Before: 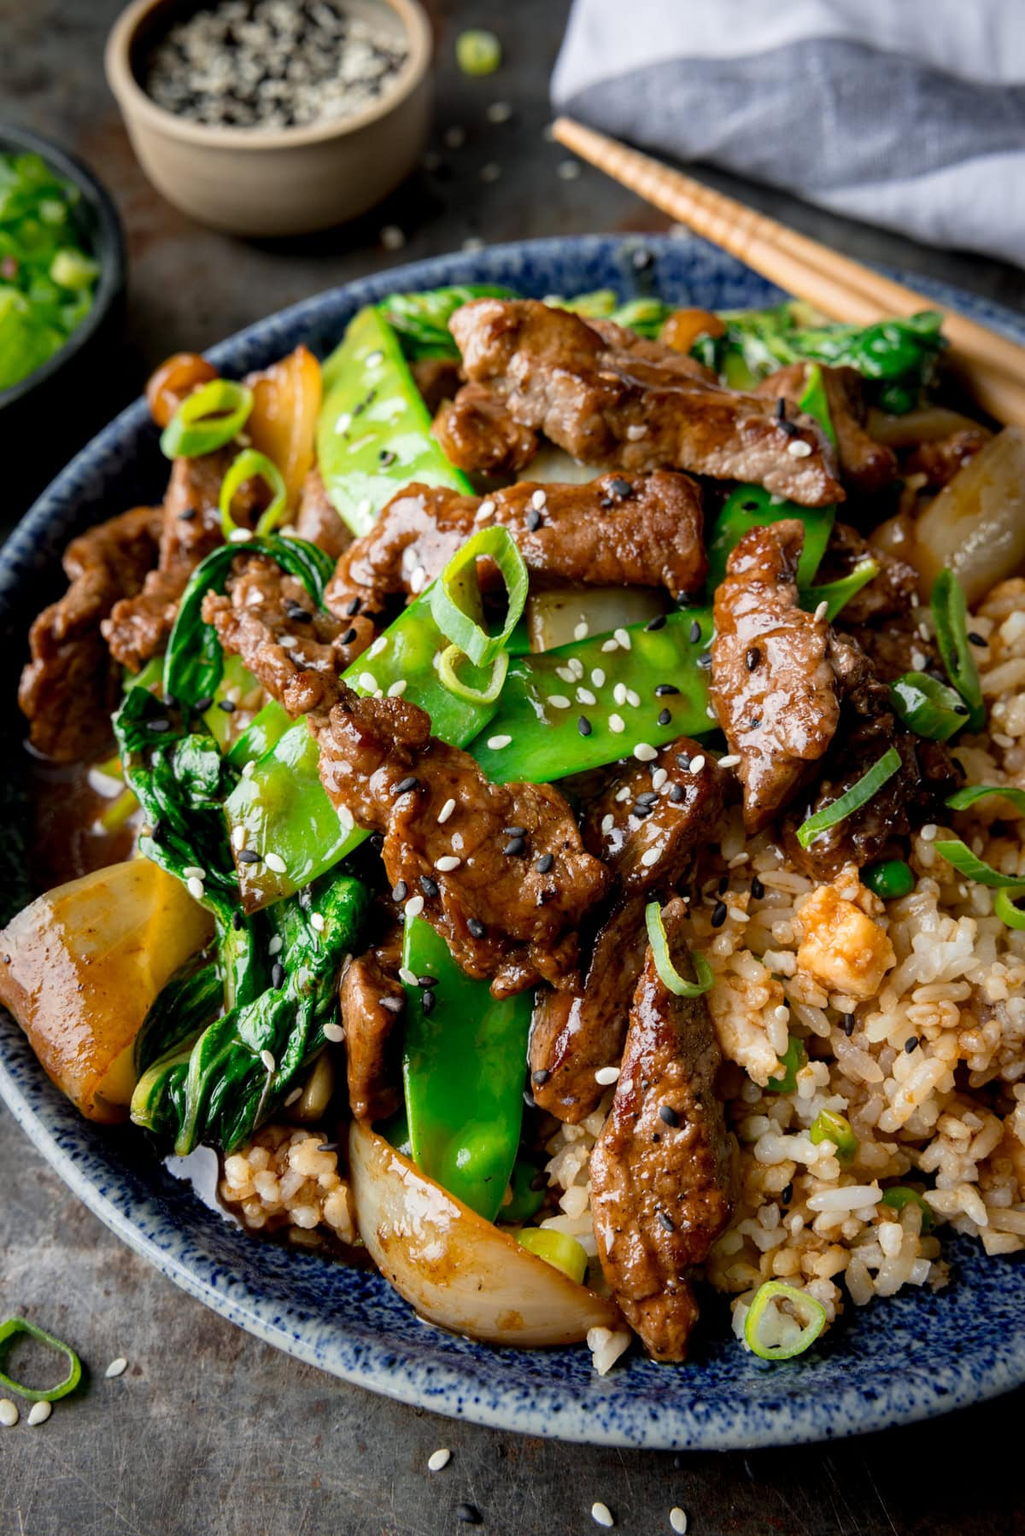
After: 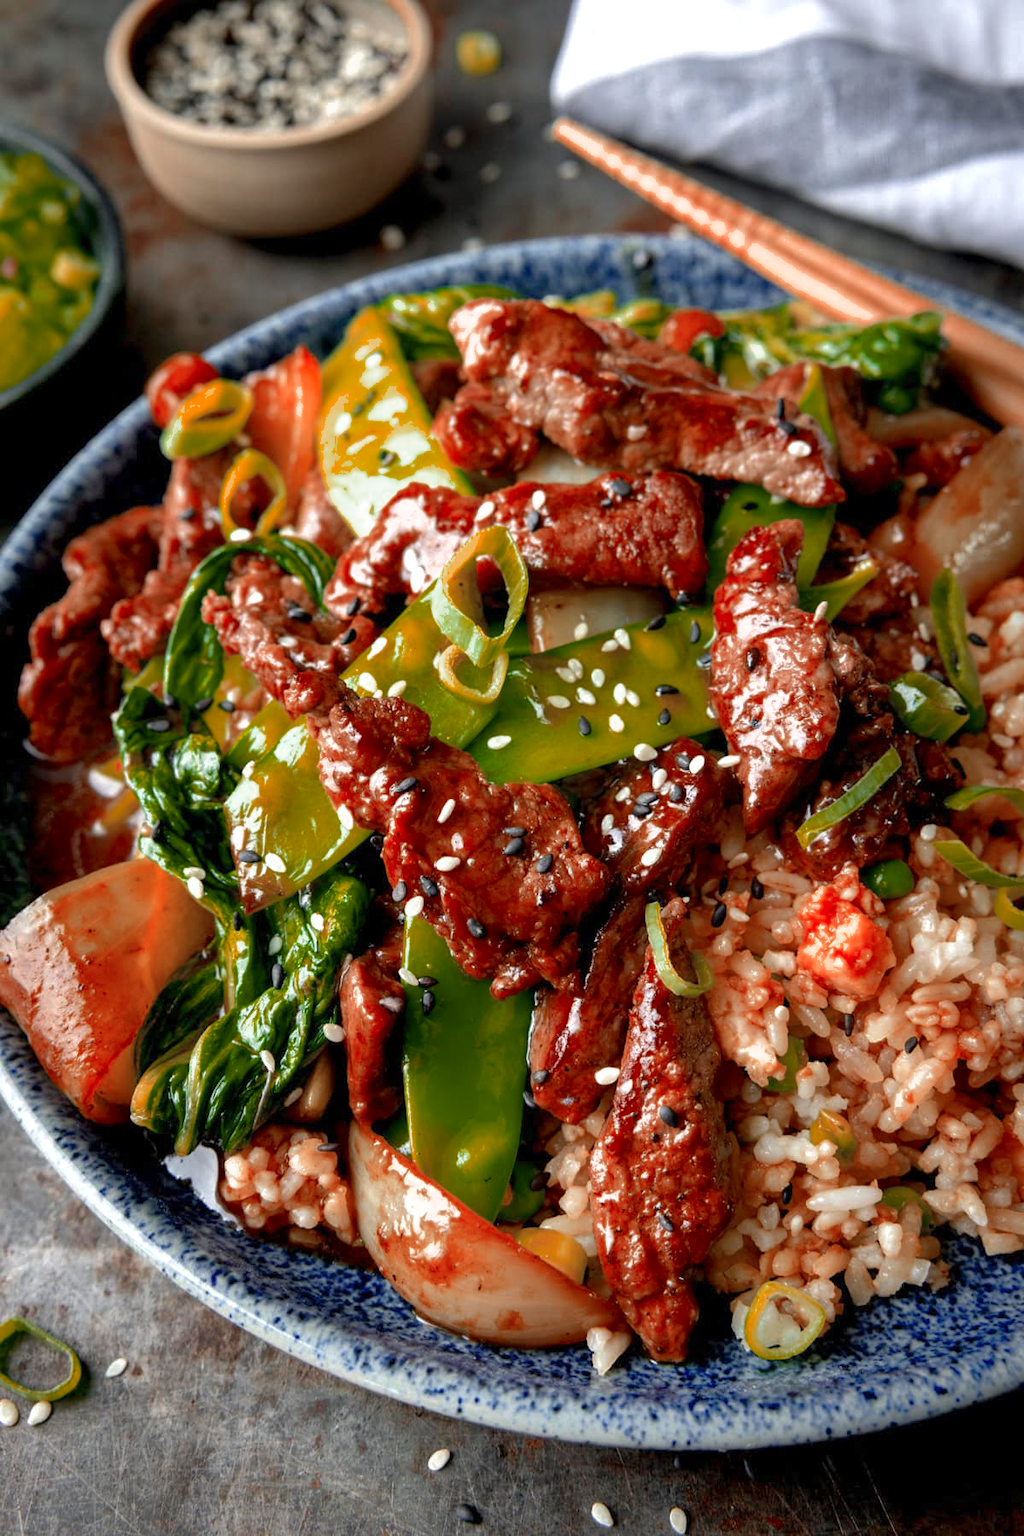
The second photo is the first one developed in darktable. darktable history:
exposure: exposure 0.376 EV, compensate highlight preservation false
levels: levels [0, 0.474, 0.947]
color zones: curves: ch0 [(0, 0.299) (0.25, 0.383) (0.456, 0.352) (0.736, 0.571)]; ch1 [(0, 0.63) (0.151, 0.568) (0.254, 0.416) (0.47, 0.558) (0.732, 0.37) (0.909, 0.492)]; ch2 [(0.004, 0.604) (0.158, 0.443) (0.257, 0.403) (0.761, 0.468)]
shadows and highlights: on, module defaults
tone equalizer: on, module defaults
